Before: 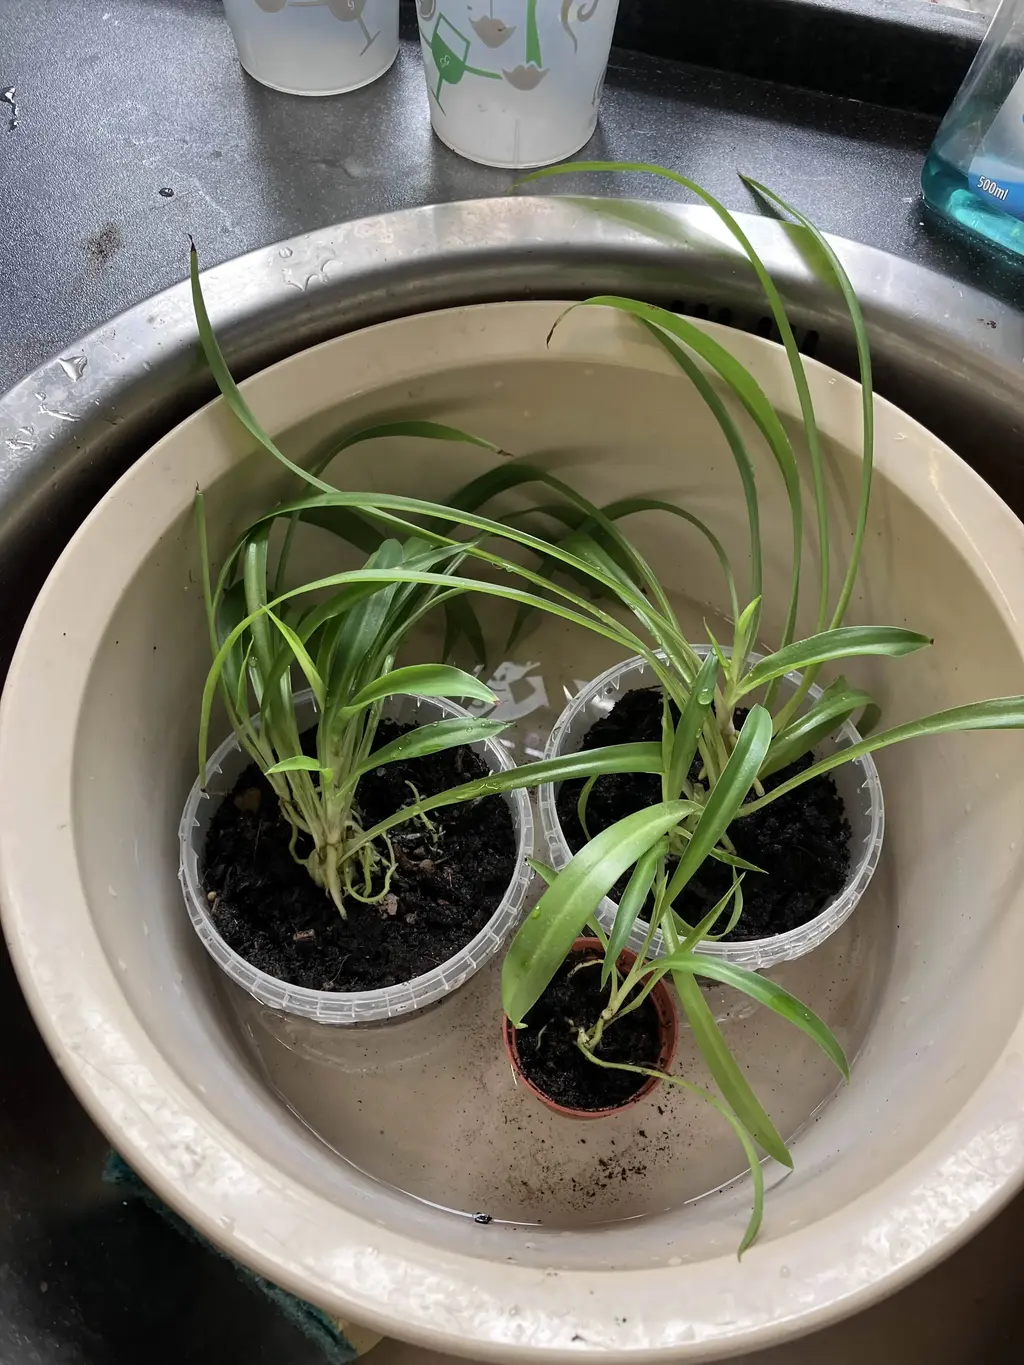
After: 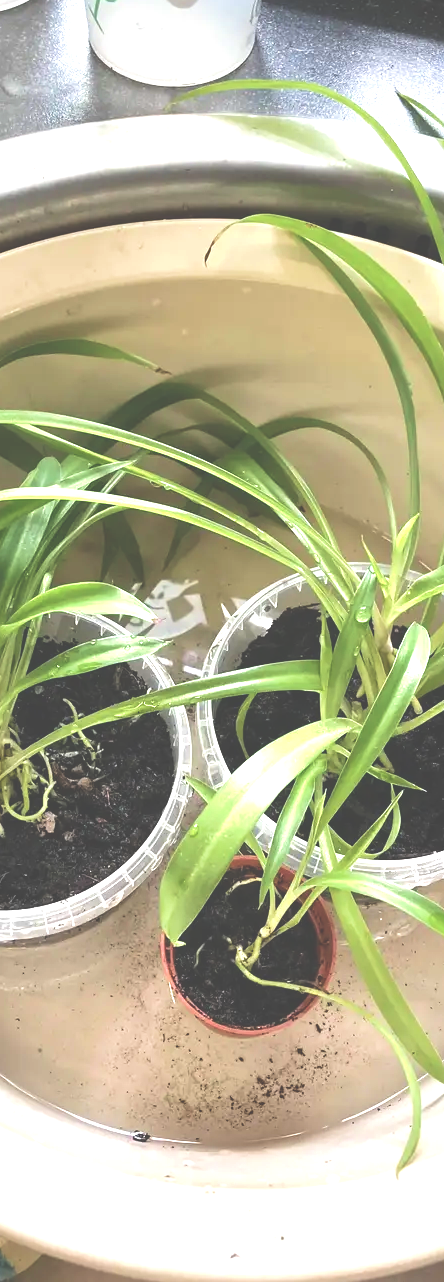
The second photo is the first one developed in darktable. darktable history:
crop: left 33.452%, top 6.025%, right 23.155%
velvia: on, module defaults
exposure: black level correction -0.023, exposure 1.397 EV, compensate highlight preservation false
